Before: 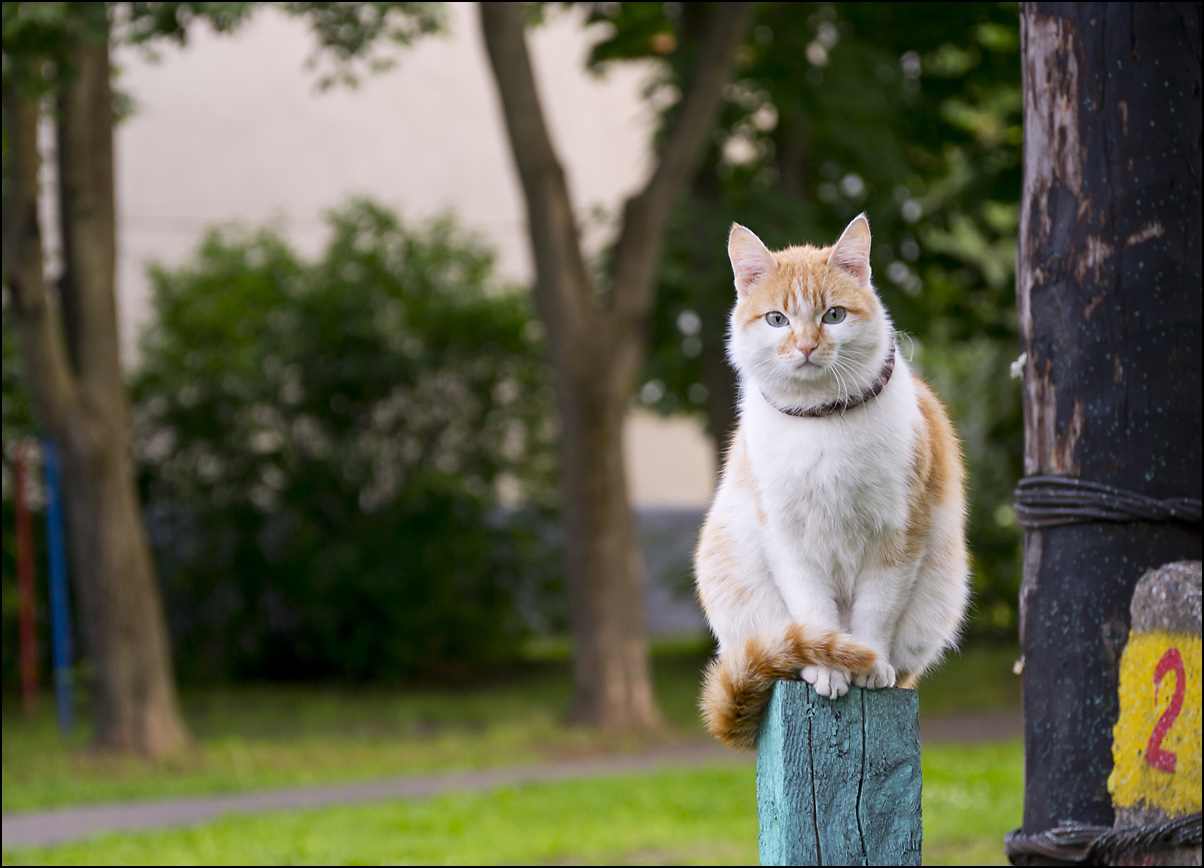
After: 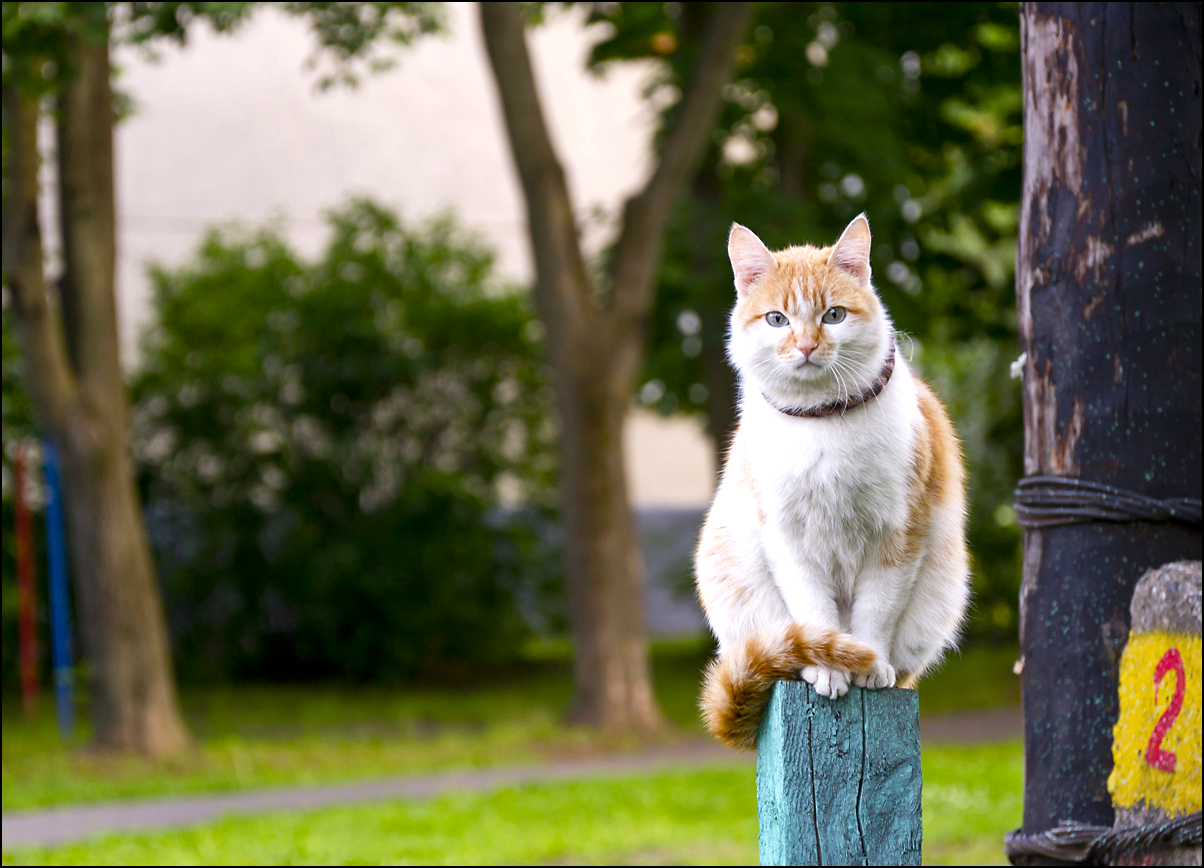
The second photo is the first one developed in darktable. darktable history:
shadows and highlights: shadows 24.3, highlights -79.68, soften with gaussian
color balance rgb: shadows lift › luminance -10.269%, perceptual saturation grading › global saturation 20%, perceptual saturation grading › highlights -25.141%, perceptual saturation grading › shadows 26.091%, perceptual brilliance grading › global brilliance 10.842%, global vibrance 6.136%
